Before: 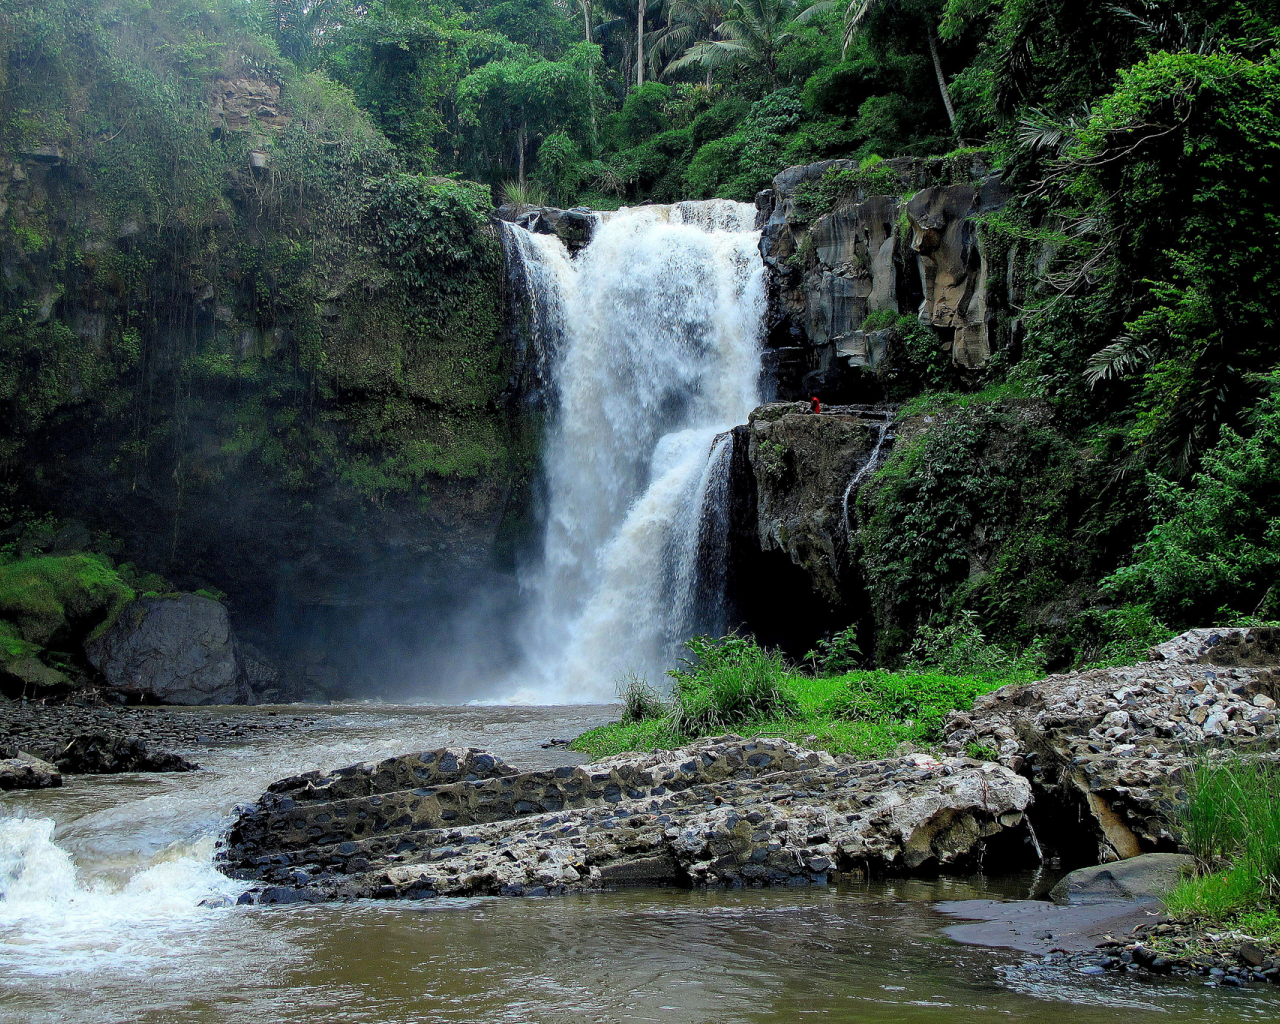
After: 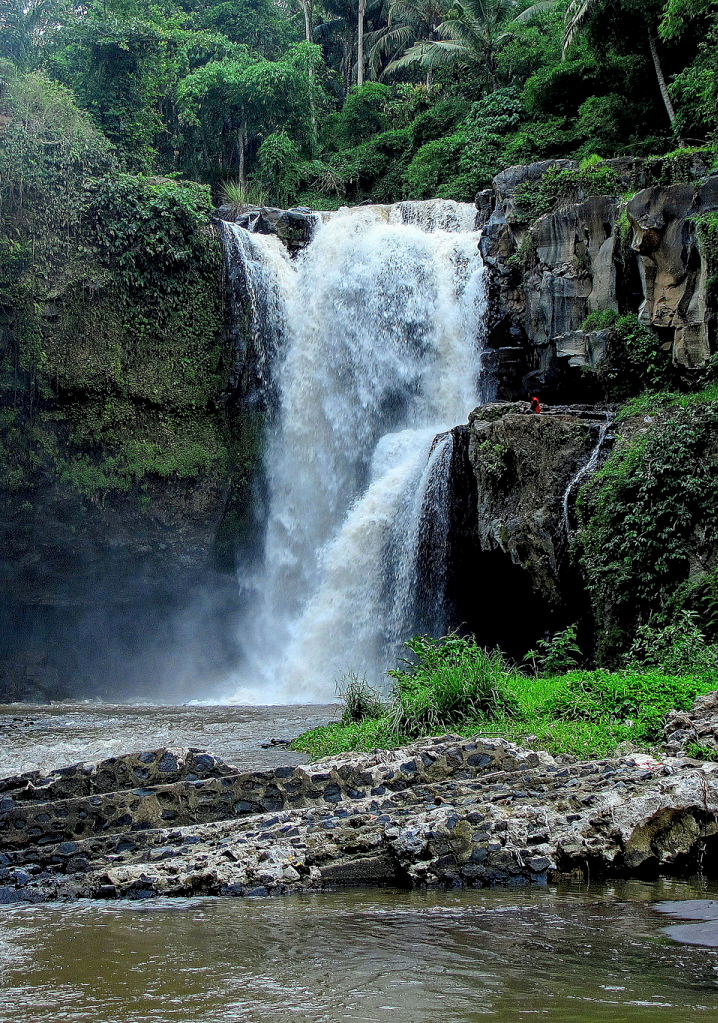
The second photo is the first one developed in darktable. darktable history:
crop: left 21.876%, right 21.986%, bottom 0.003%
sharpen: amount 0.212
local contrast: on, module defaults
